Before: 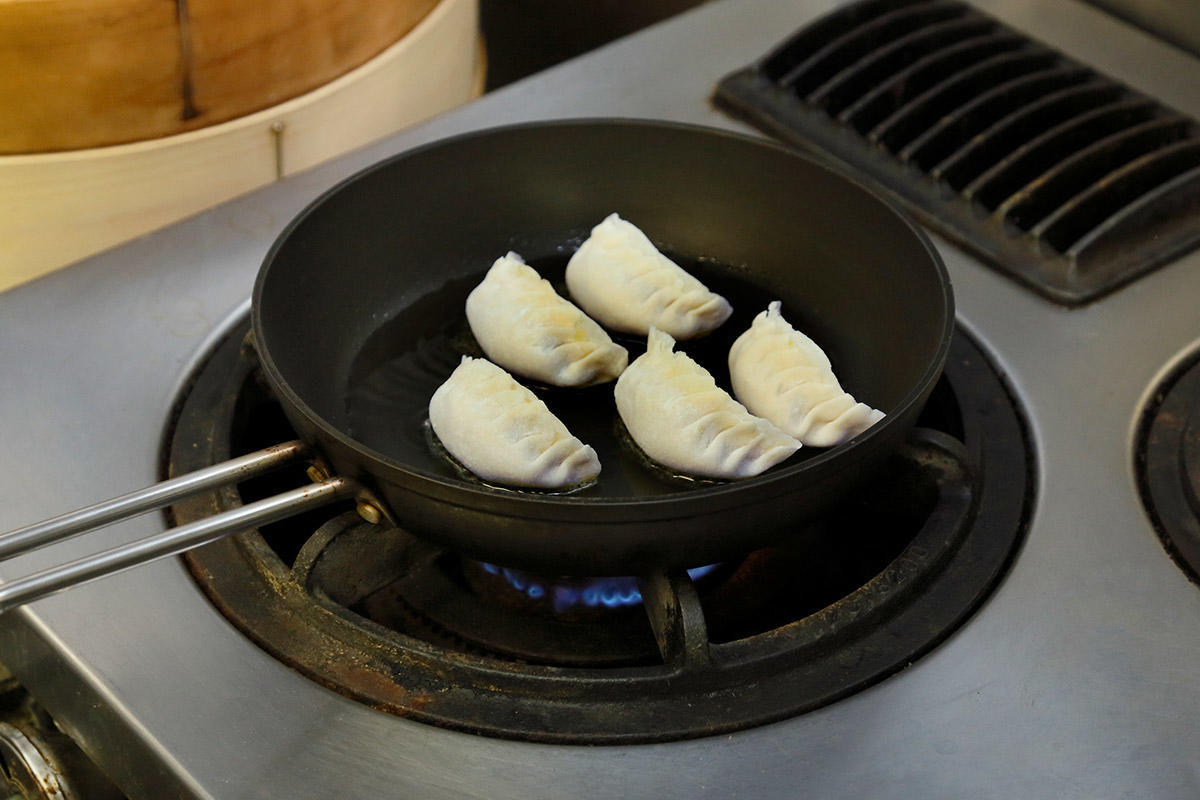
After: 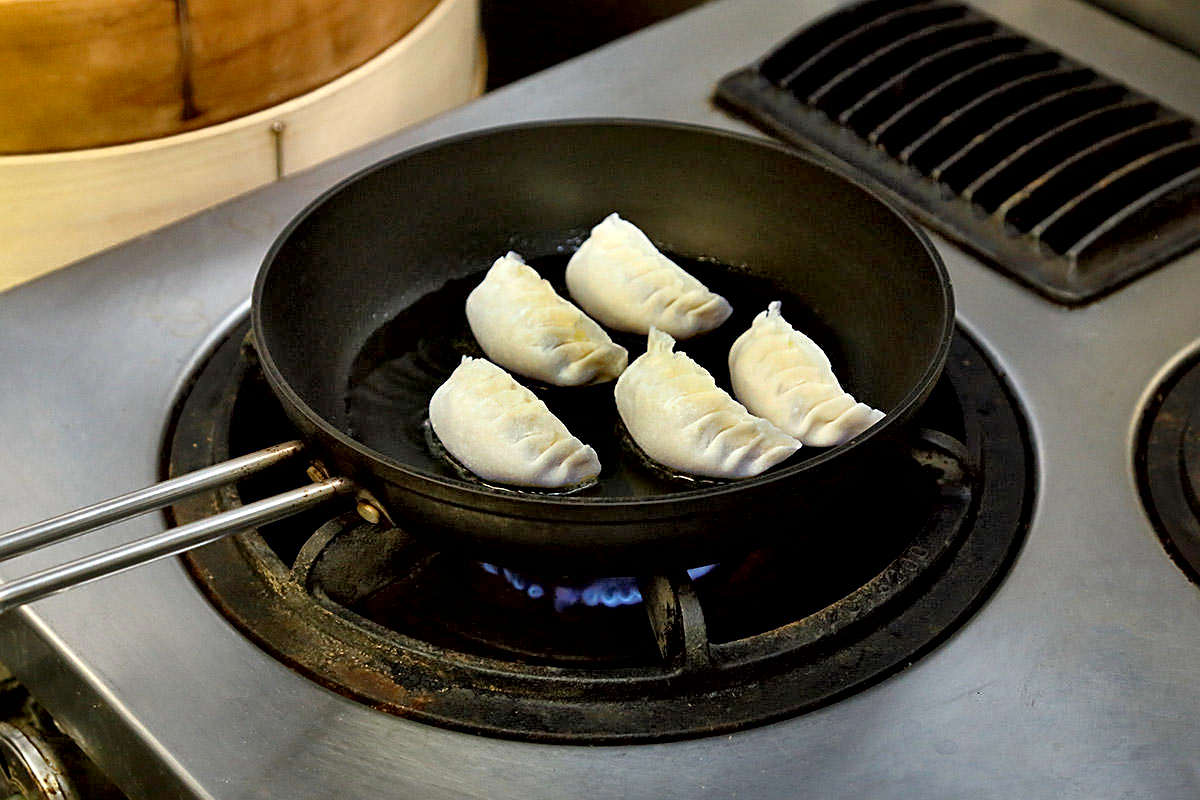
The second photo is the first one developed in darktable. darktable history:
tone equalizer: on, module defaults
exposure: black level correction 0.005, exposure 0.282 EV, compensate highlight preservation false
local contrast: mode bilateral grid, contrast 20, coarseness 51, detail 179%, midtone range 0.2
sharpen: on, module defaults
